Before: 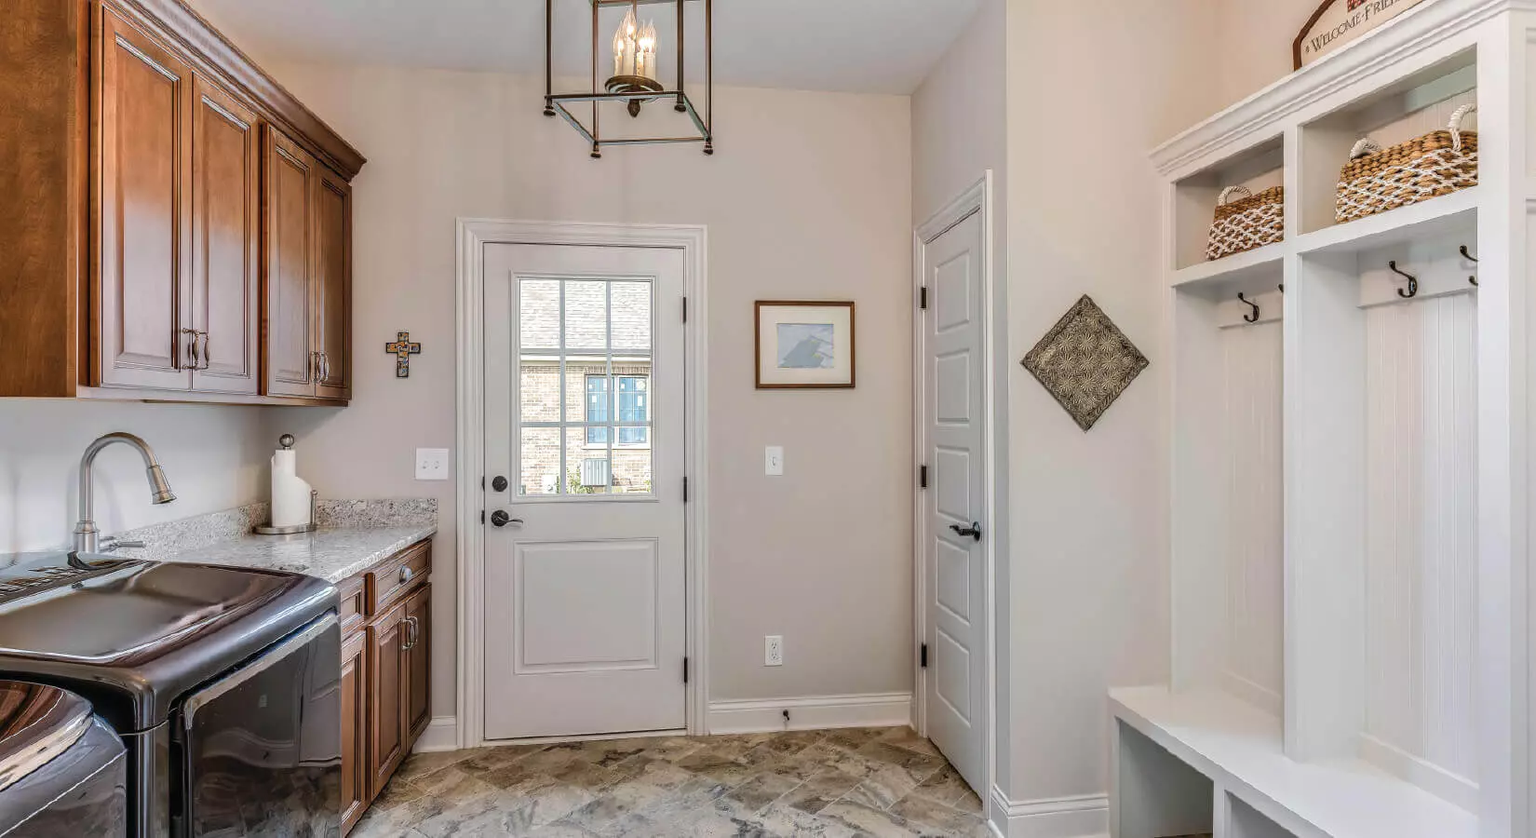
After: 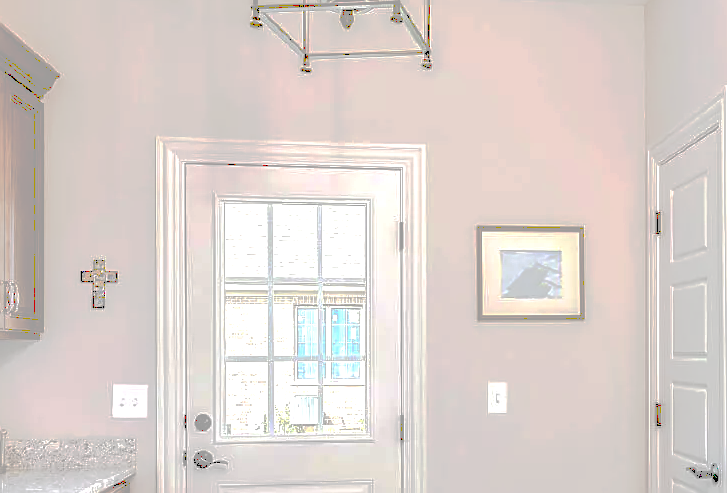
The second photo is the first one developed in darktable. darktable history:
crop: left 20.248%, top 10.86%, right 35.675%, bottom 34.321%
tone curve: curves: ch0 [(0, 0) (0.003, 0.626) (0.011, 0.626) (0.025, 0.63) (0.044, 0.631) (0.069, 0.632) (0.1, 0.636) (0.136, 0.637) (0.177, 0.641) (0.224, 0.642) (0.277, 0.646) (0.335, 0.649) (0.399, 0.661) (0.468, 0.679) (0.543, 0.702) (0.623, 0.732) (0.709, 0.769) (0.801, 0.804) (0.898, 0.847) (1, 1)], preserve colors none
sharpen: on, module defaults
exposure: black level correction 0, exposure 0.877 EV, compensate exposure bias true, compensate highlight preservation false
